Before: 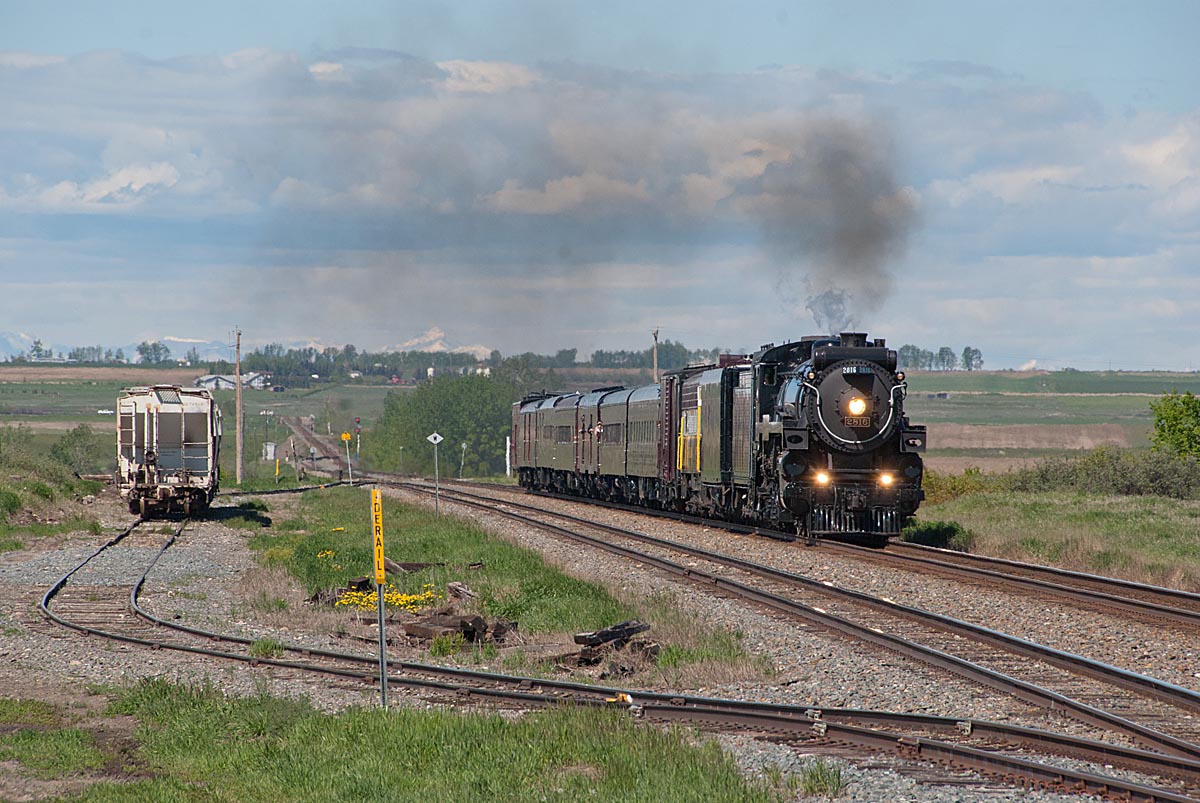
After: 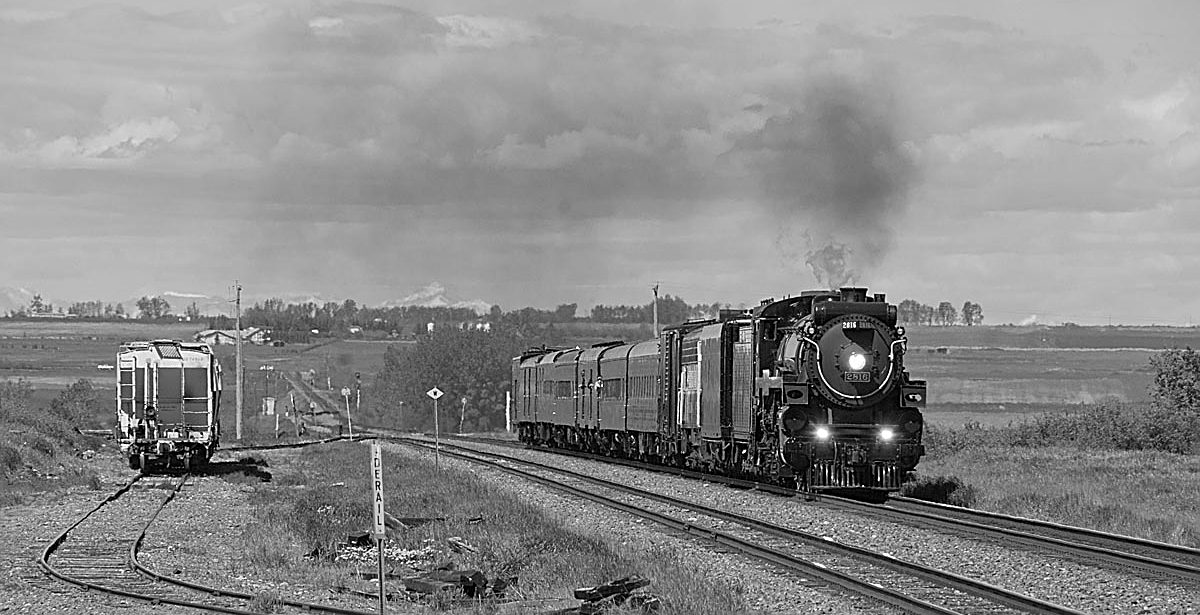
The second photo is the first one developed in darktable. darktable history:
monochrome: on, module defaults
sharpen: on, module defaults
crop: top 5.667%, bottom 17.637%
